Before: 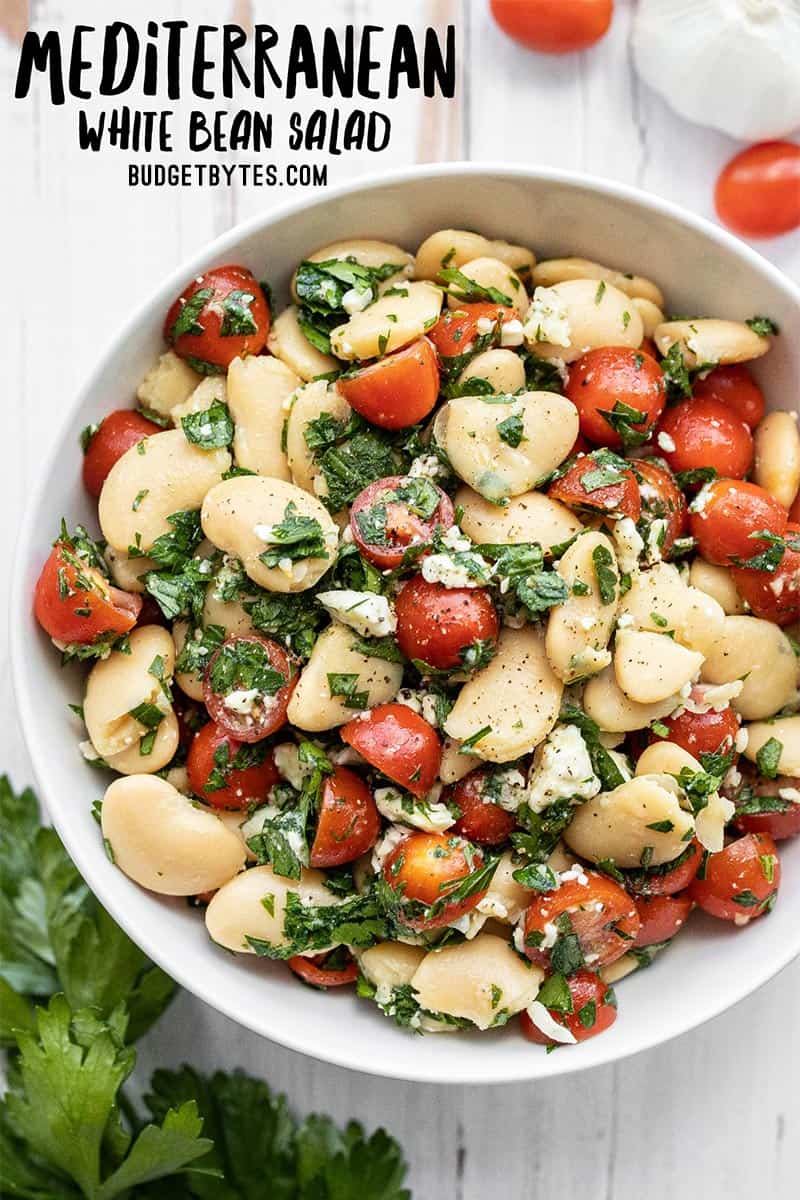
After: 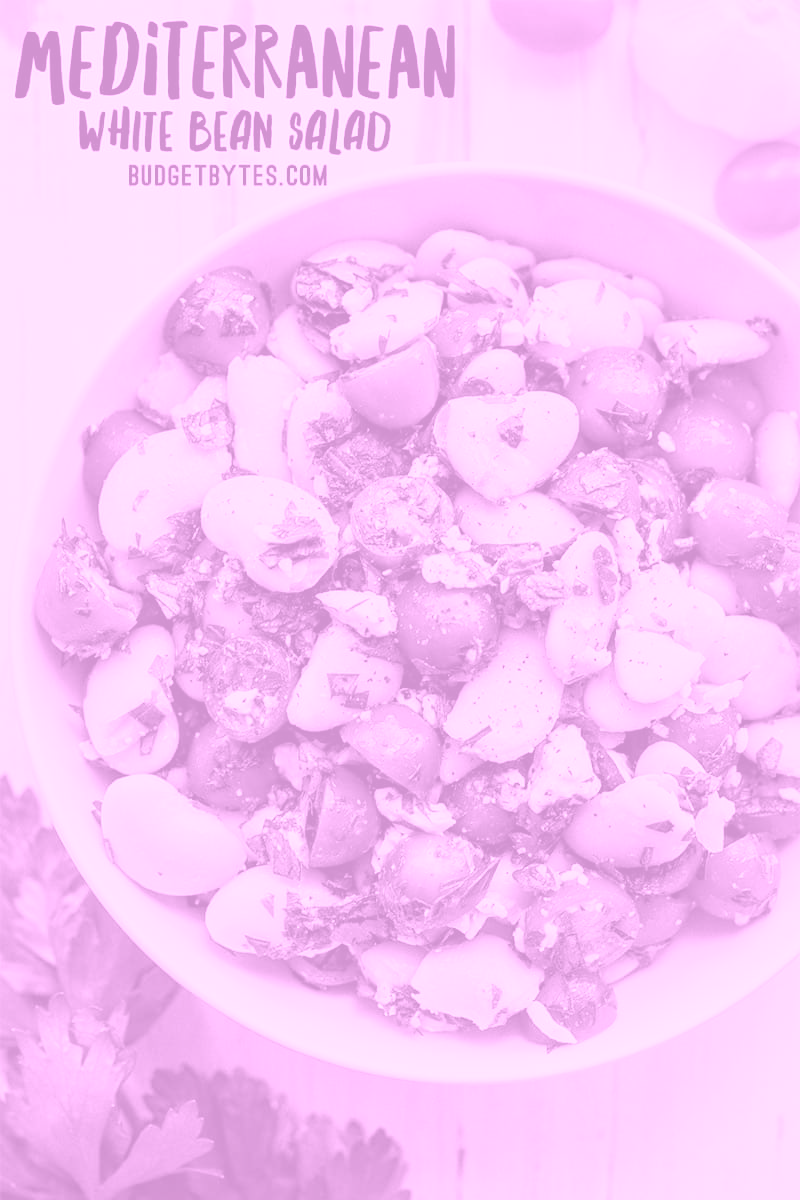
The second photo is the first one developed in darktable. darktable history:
contrast brightness saturation: saturation -0.17
colorize: hue 331.2°, saturation 75%, source mix 30.28%, lightness 70.52%, version 1
